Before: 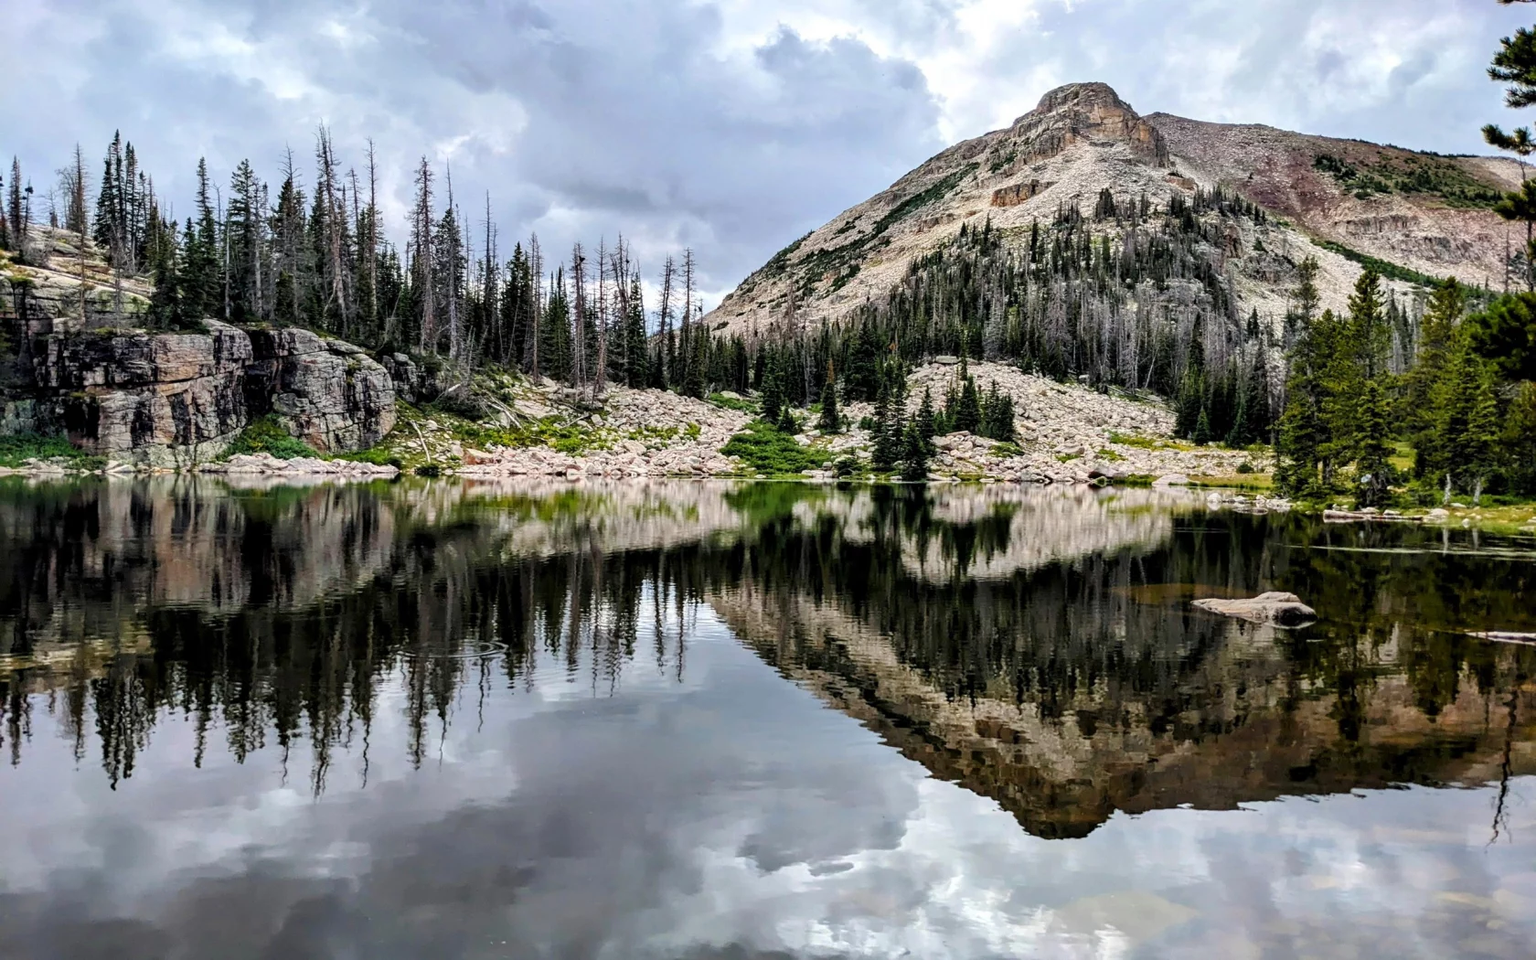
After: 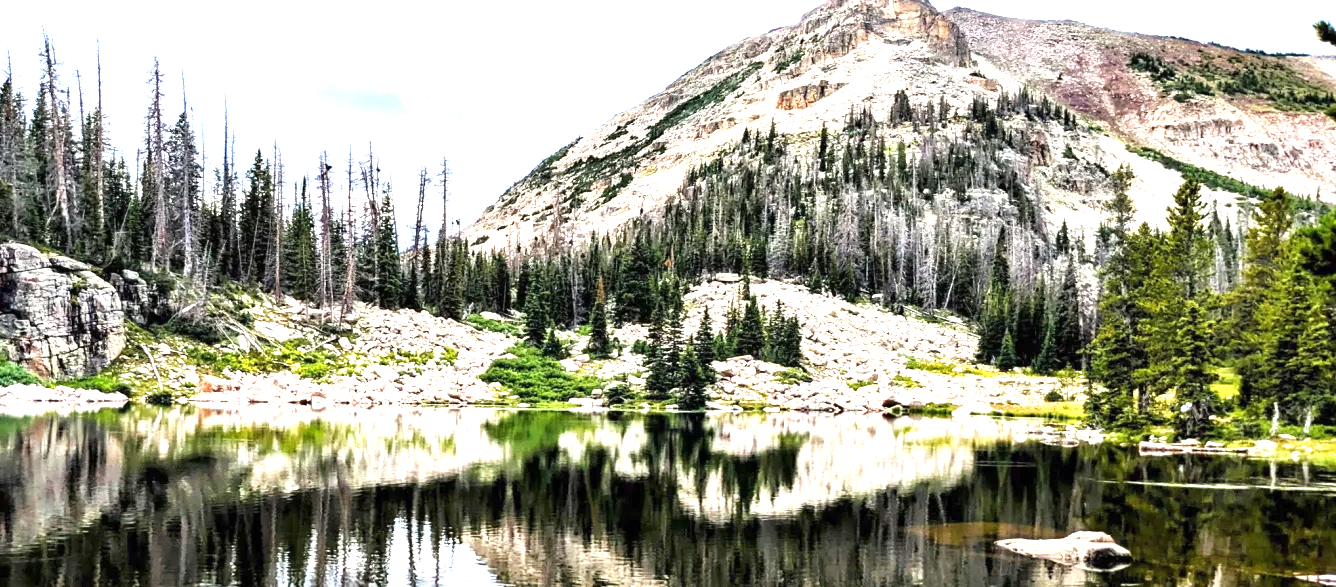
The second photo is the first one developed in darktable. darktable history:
exposure: black level correction 0, exposure 1.618 EV, compensate exposure bias true, compensate highlight preservation false
crop: left 18.384%, top 11.115%, right 2.073%, bottom 32.951%
